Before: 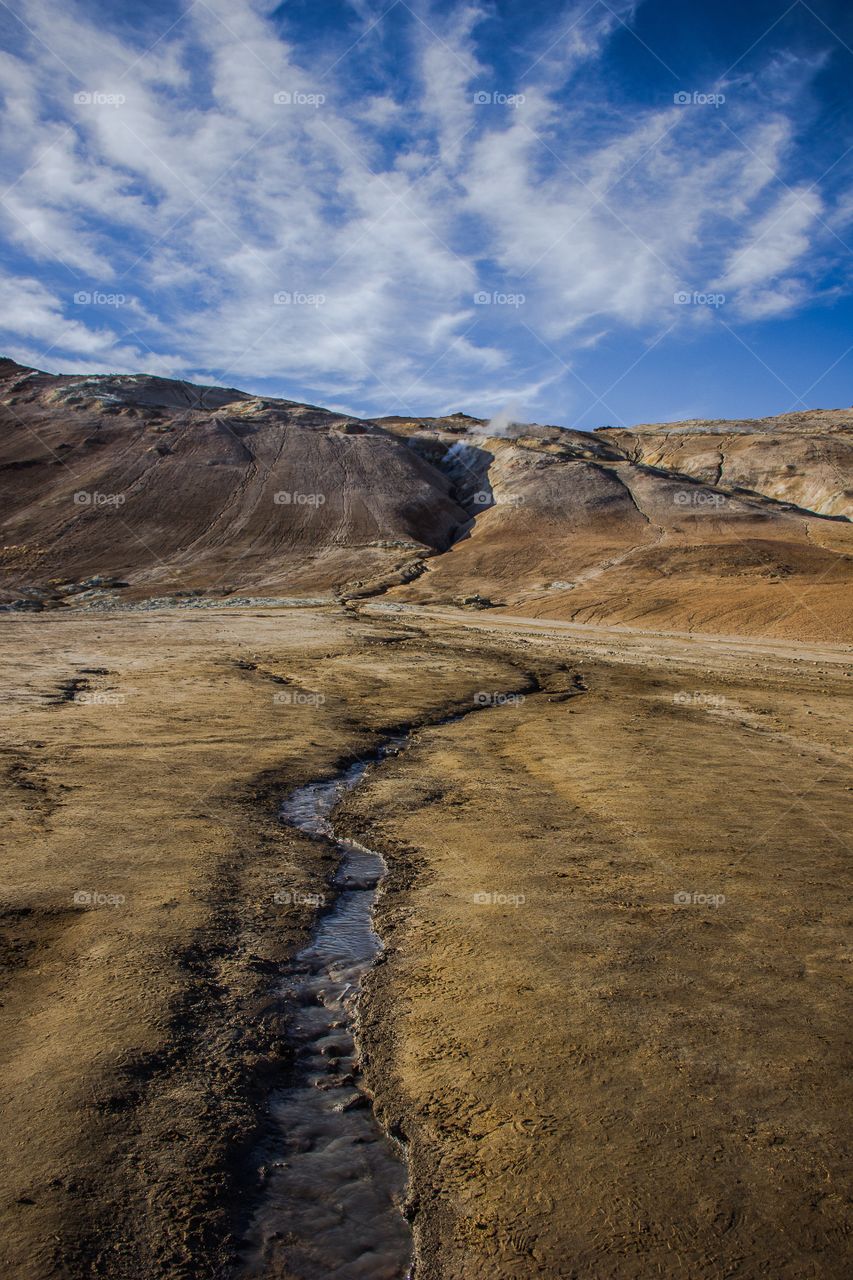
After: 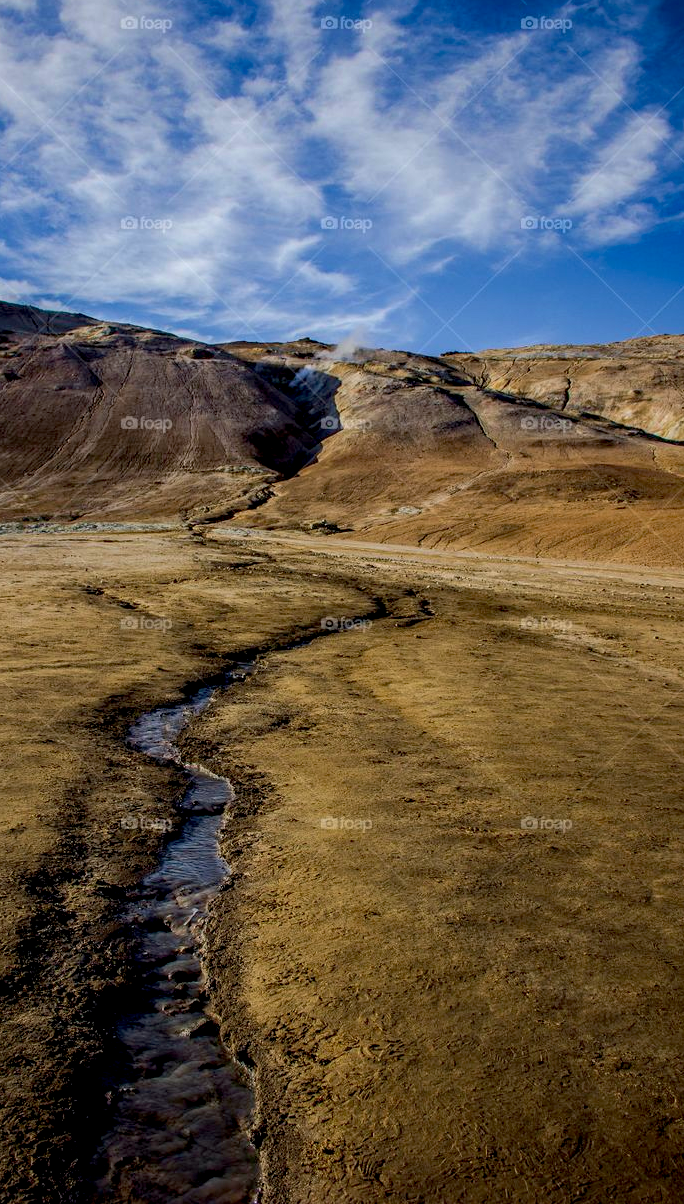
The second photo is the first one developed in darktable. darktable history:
haze removal: compatibility mode true, adaptive false
tone equalizer: on, module defaults
crop and rotate: left 18.019%, top 5.878%, right 1.768%
velvia: on, module defaults
exposure: black level correction 0.014, compensate exposure bias true, compensate highlight preservation false
